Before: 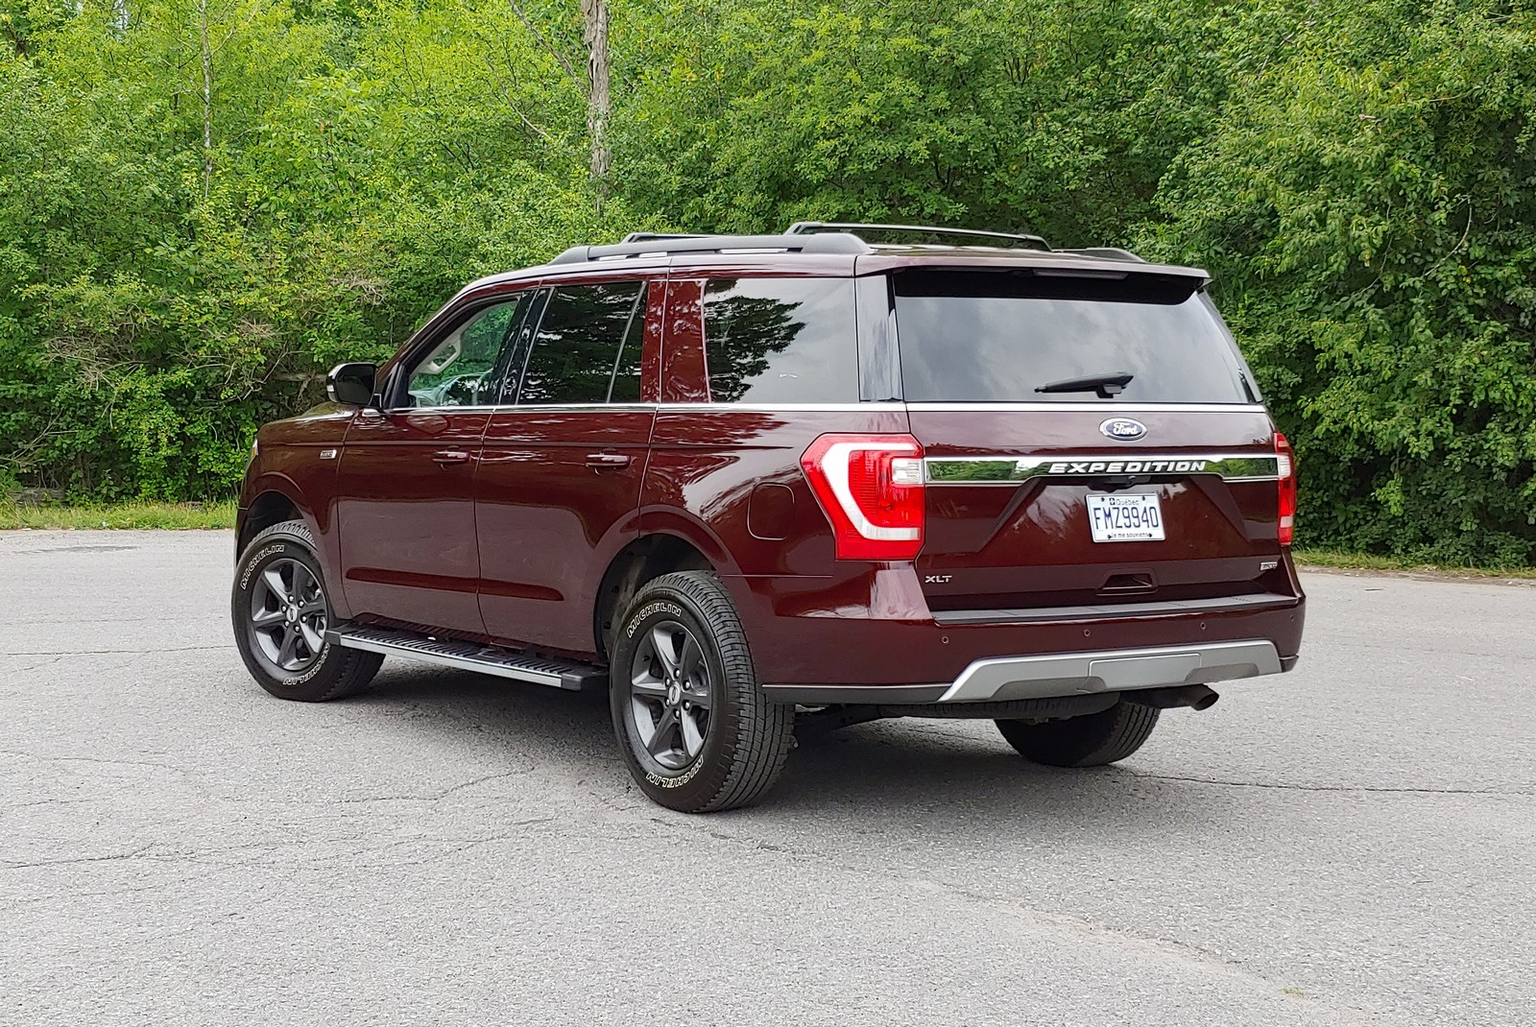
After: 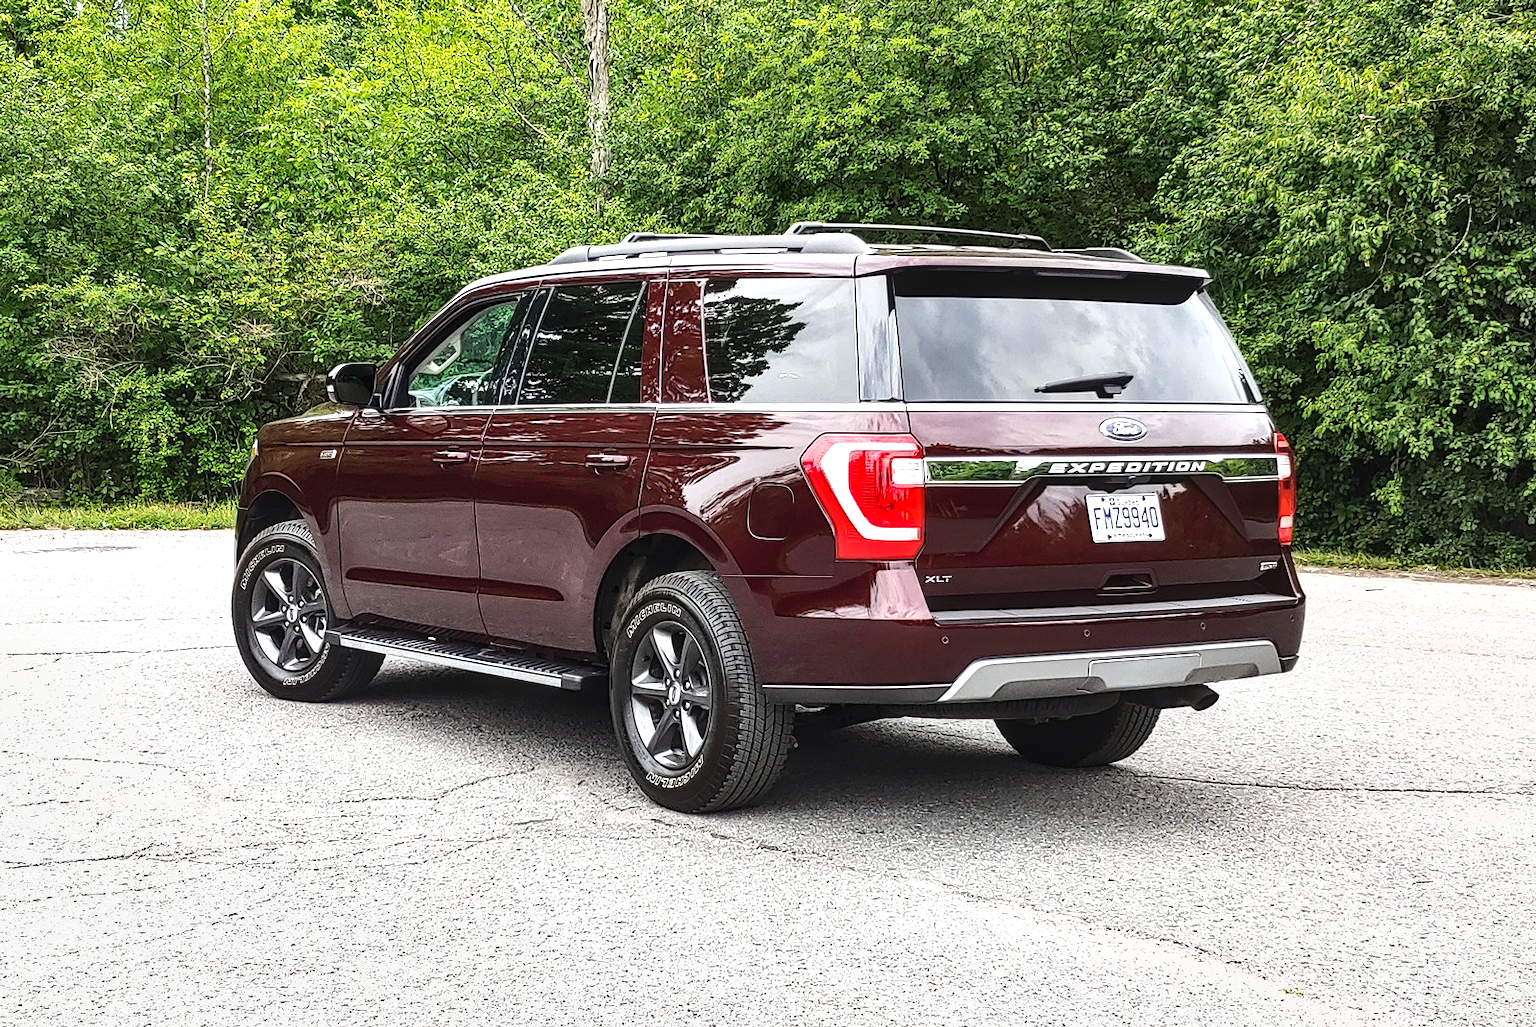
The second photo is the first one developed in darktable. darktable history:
local contrast: on, module defaults
shadows and highlights: shadows 60, soften with gaussian
tone equalizer: -8 EV -1.08 EV, -7 EV -1.01 EV, -6 EV -0.867 EV, -5 EV -0.578 EV, -3 EV 0.578 EV, -2 EV 0.867 EV, -1 EV 1.01 EV, +0 EV 1.08 EV, edges refinement/feathering 500, mask exposure compensation -1.57 EV, preserve details no
